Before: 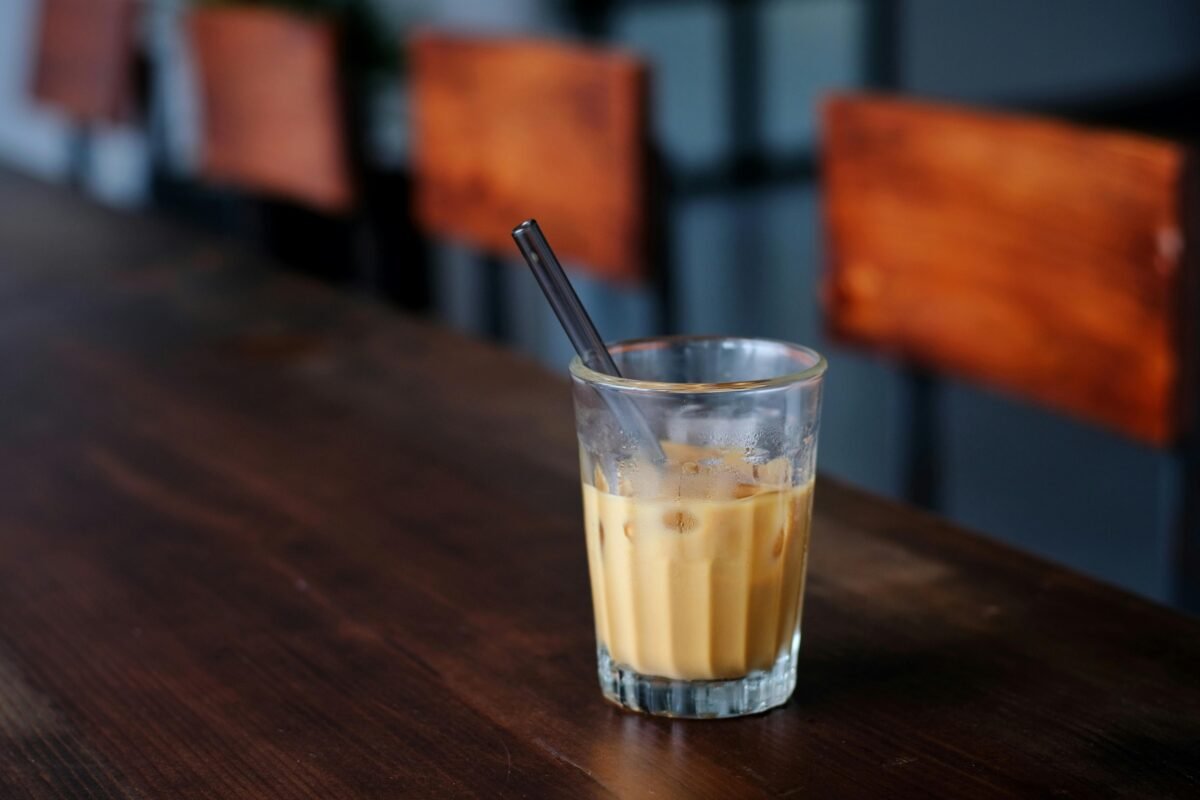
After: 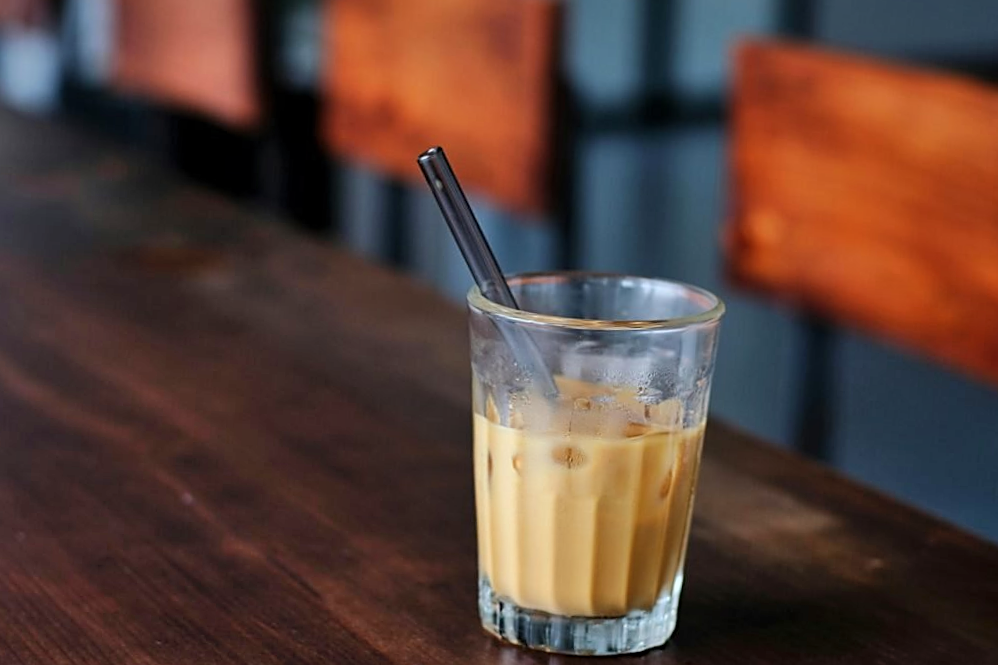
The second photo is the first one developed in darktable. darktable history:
shadows and highlights: low approximation 0.01, soften with gaussian
sharpen: on, module defaults
crop and rotate: angle -3.27°, left 5.211%, top 5.211%, right 4.607%, bottom 4.607%
